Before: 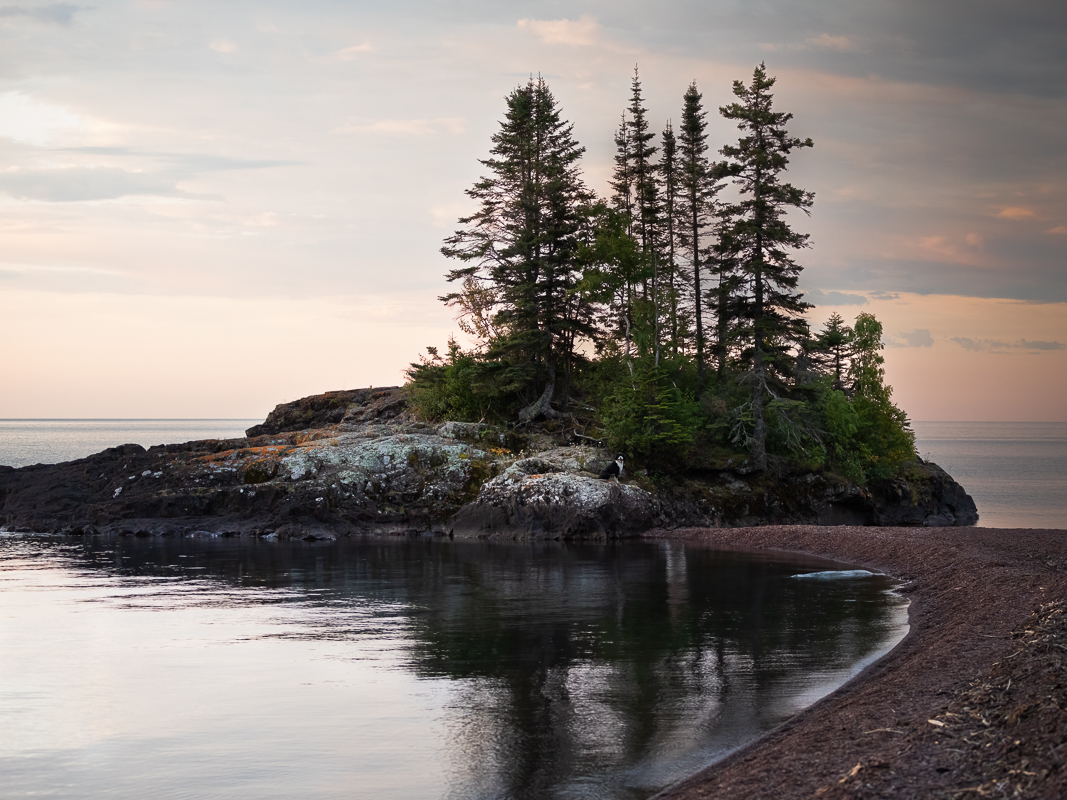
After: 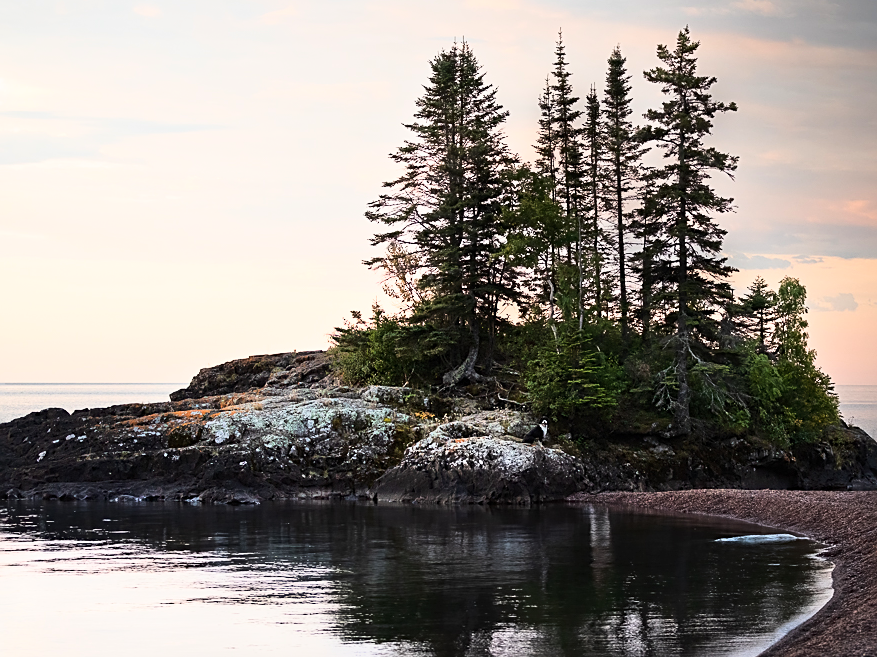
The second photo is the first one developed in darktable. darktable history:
crop and rotate: left 7.196%, top 4.574%, right 10.605%, bottom 13.178%
base curve: curves: ch0 [(0, 0) (0.028, 0.03) (0.121, 0.232) (0.46, 0.748) (0.859, 0.968) (1, 1)]
sharpen: on, module defaults
